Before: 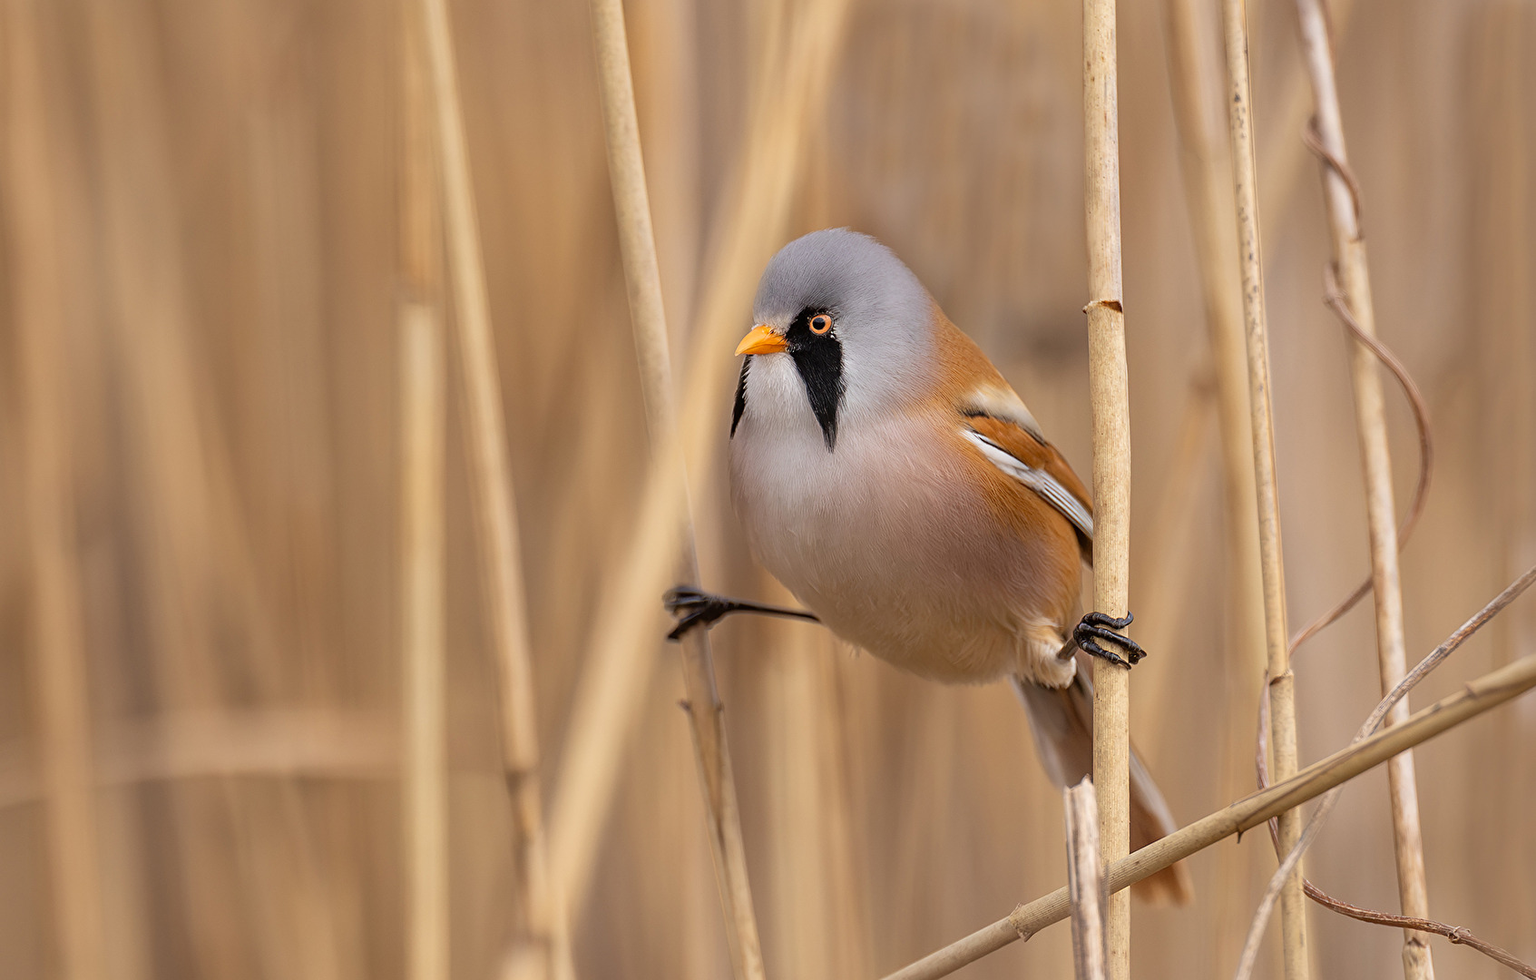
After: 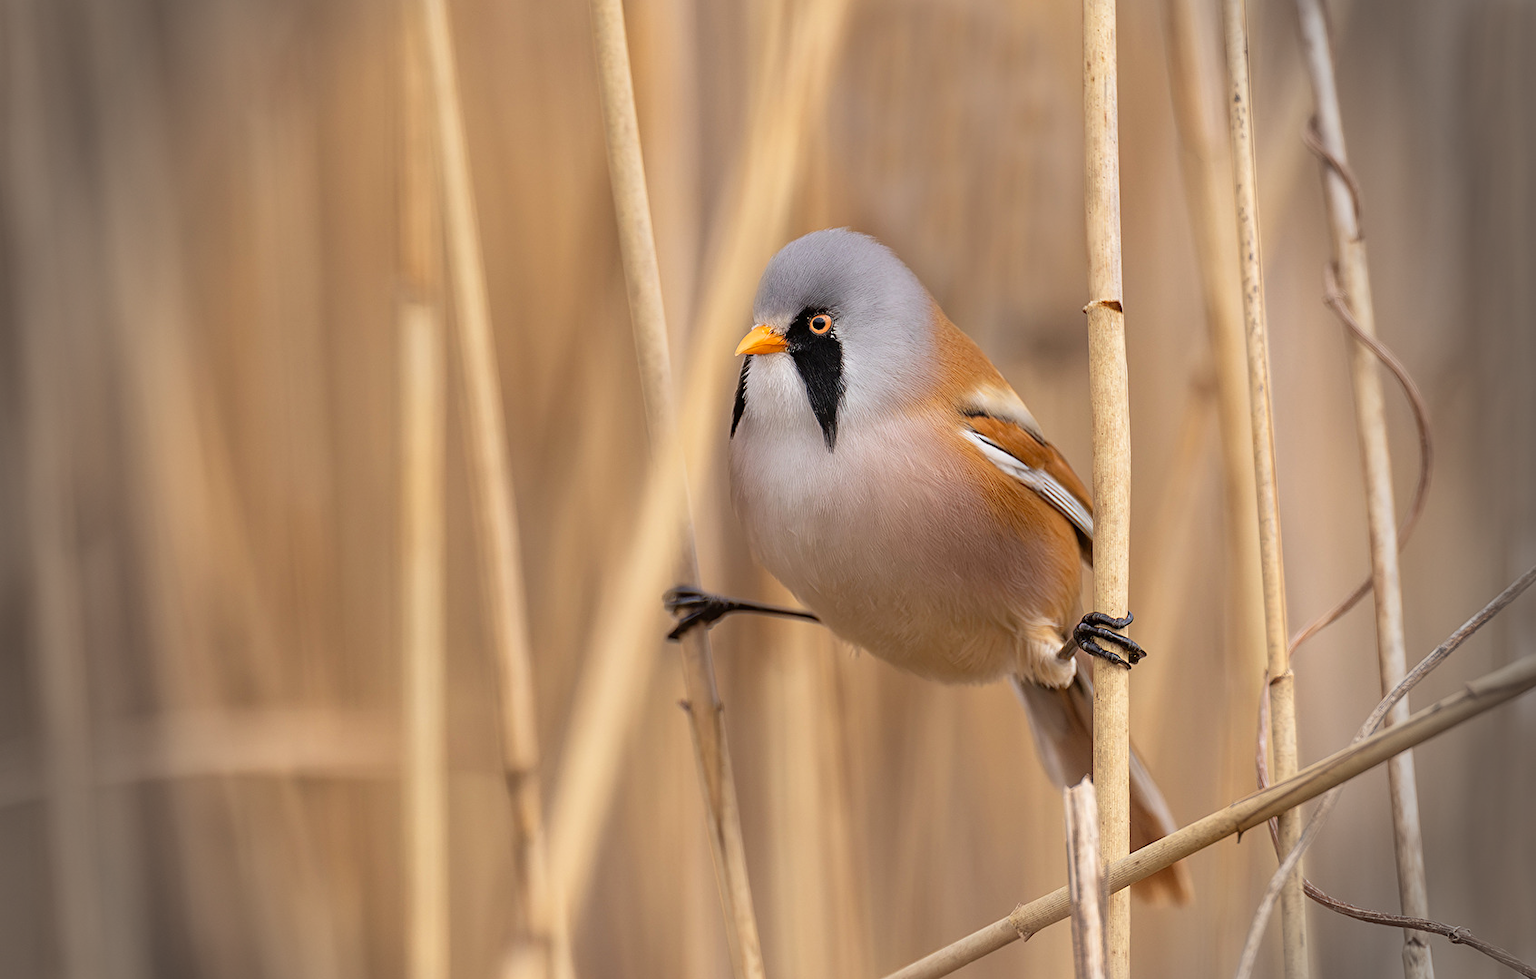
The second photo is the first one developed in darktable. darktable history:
tone curve: curves: ch0 [(0, 0) (0.003, 0.003) (0.011, 0.012) (0.025, 0.026) (0.044, 0.046) (0.069, 0.072) (0.1, 0.104) (0.136, 0.141) (0.177, 0.185) (0.224, 0.234) (0.277, 0.289) (0.335, 0.349) (0.399, 0.415) (0.468, 0.488) (0.543, 0.566) (0.623, 0.649) (0.709, 0.739) (0.801, 0.834) (0.898, 0.923) (1, 1)], preserve colors none
vignetting: fall-off start 75.78%, fall-off radius 26.99%, width/height ratio 0.965, unbound false
